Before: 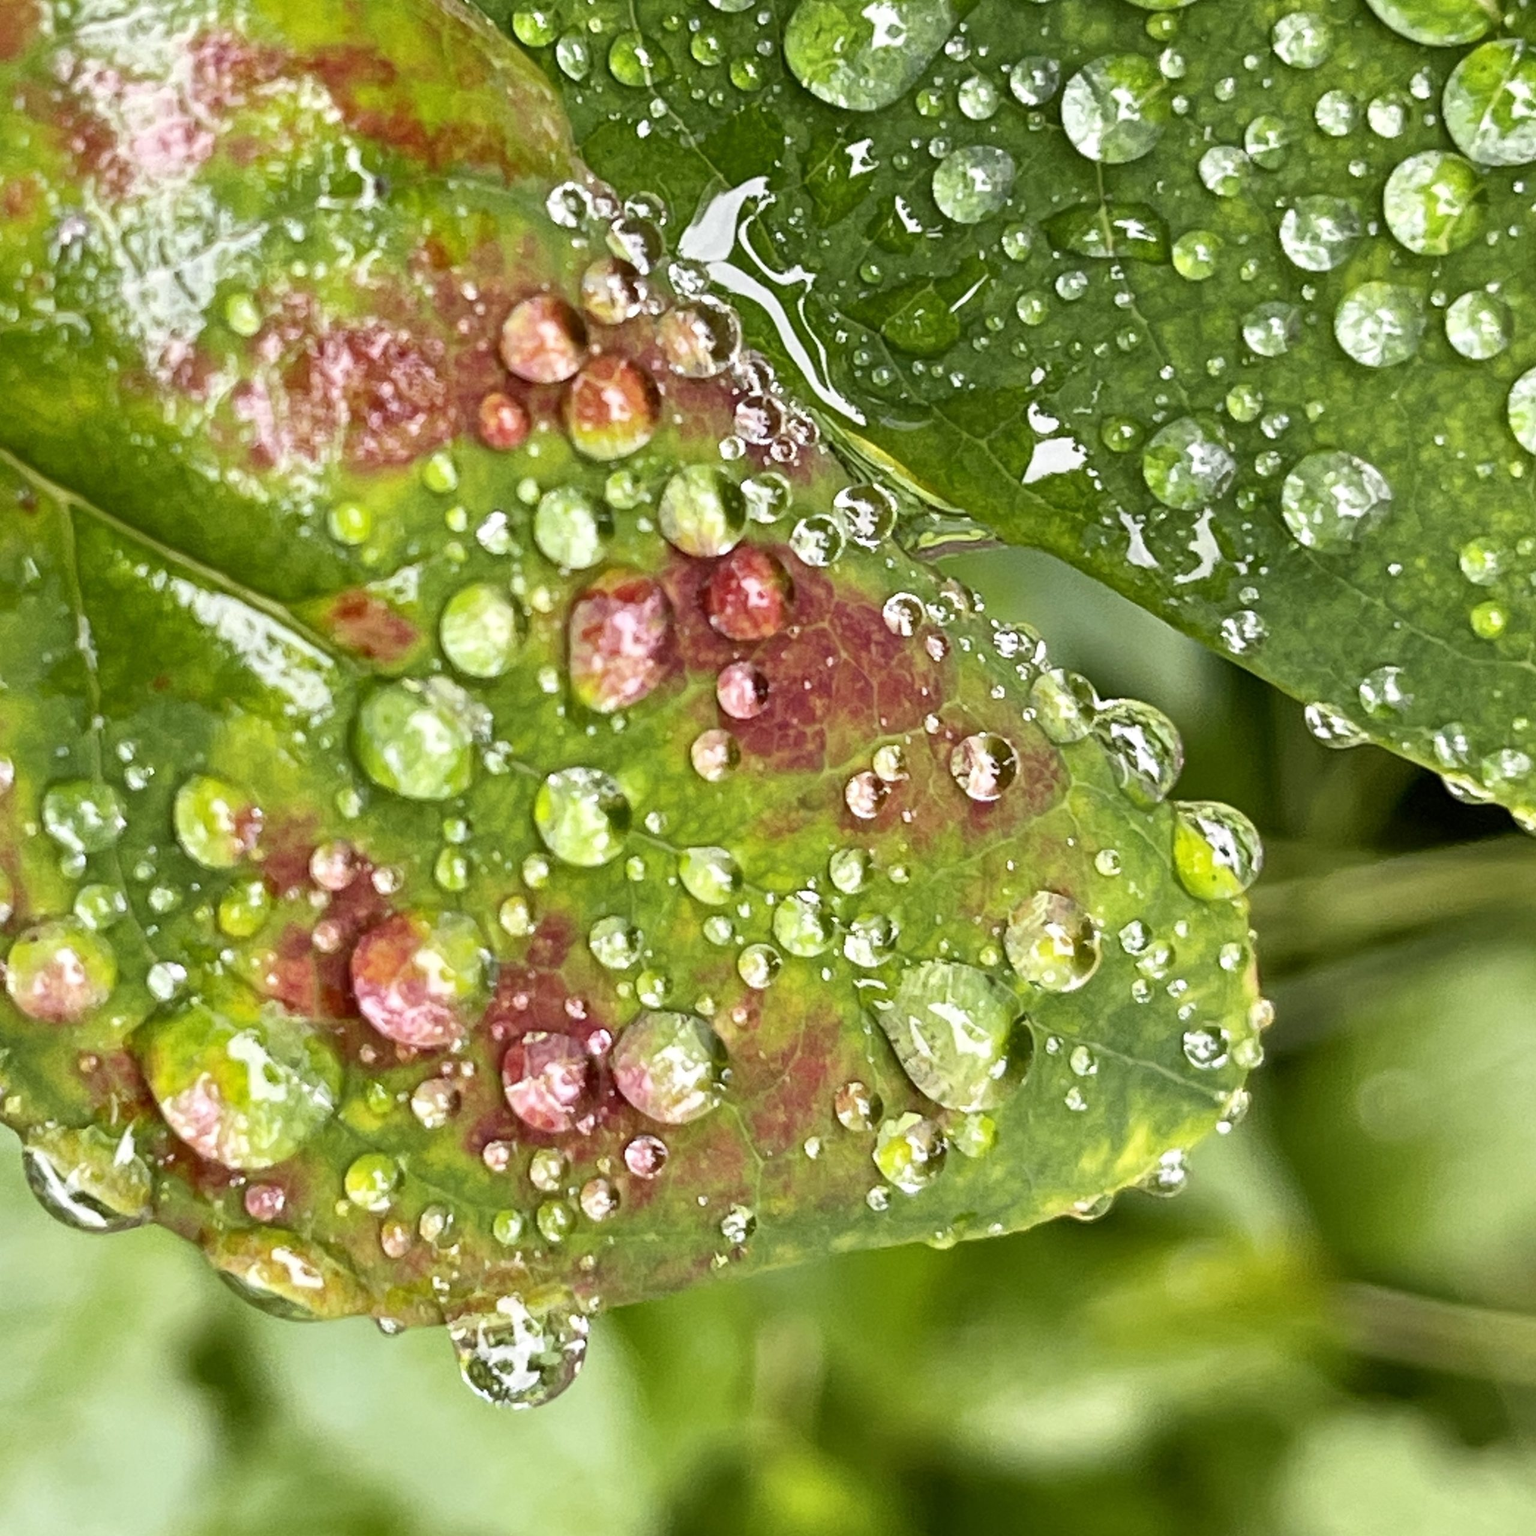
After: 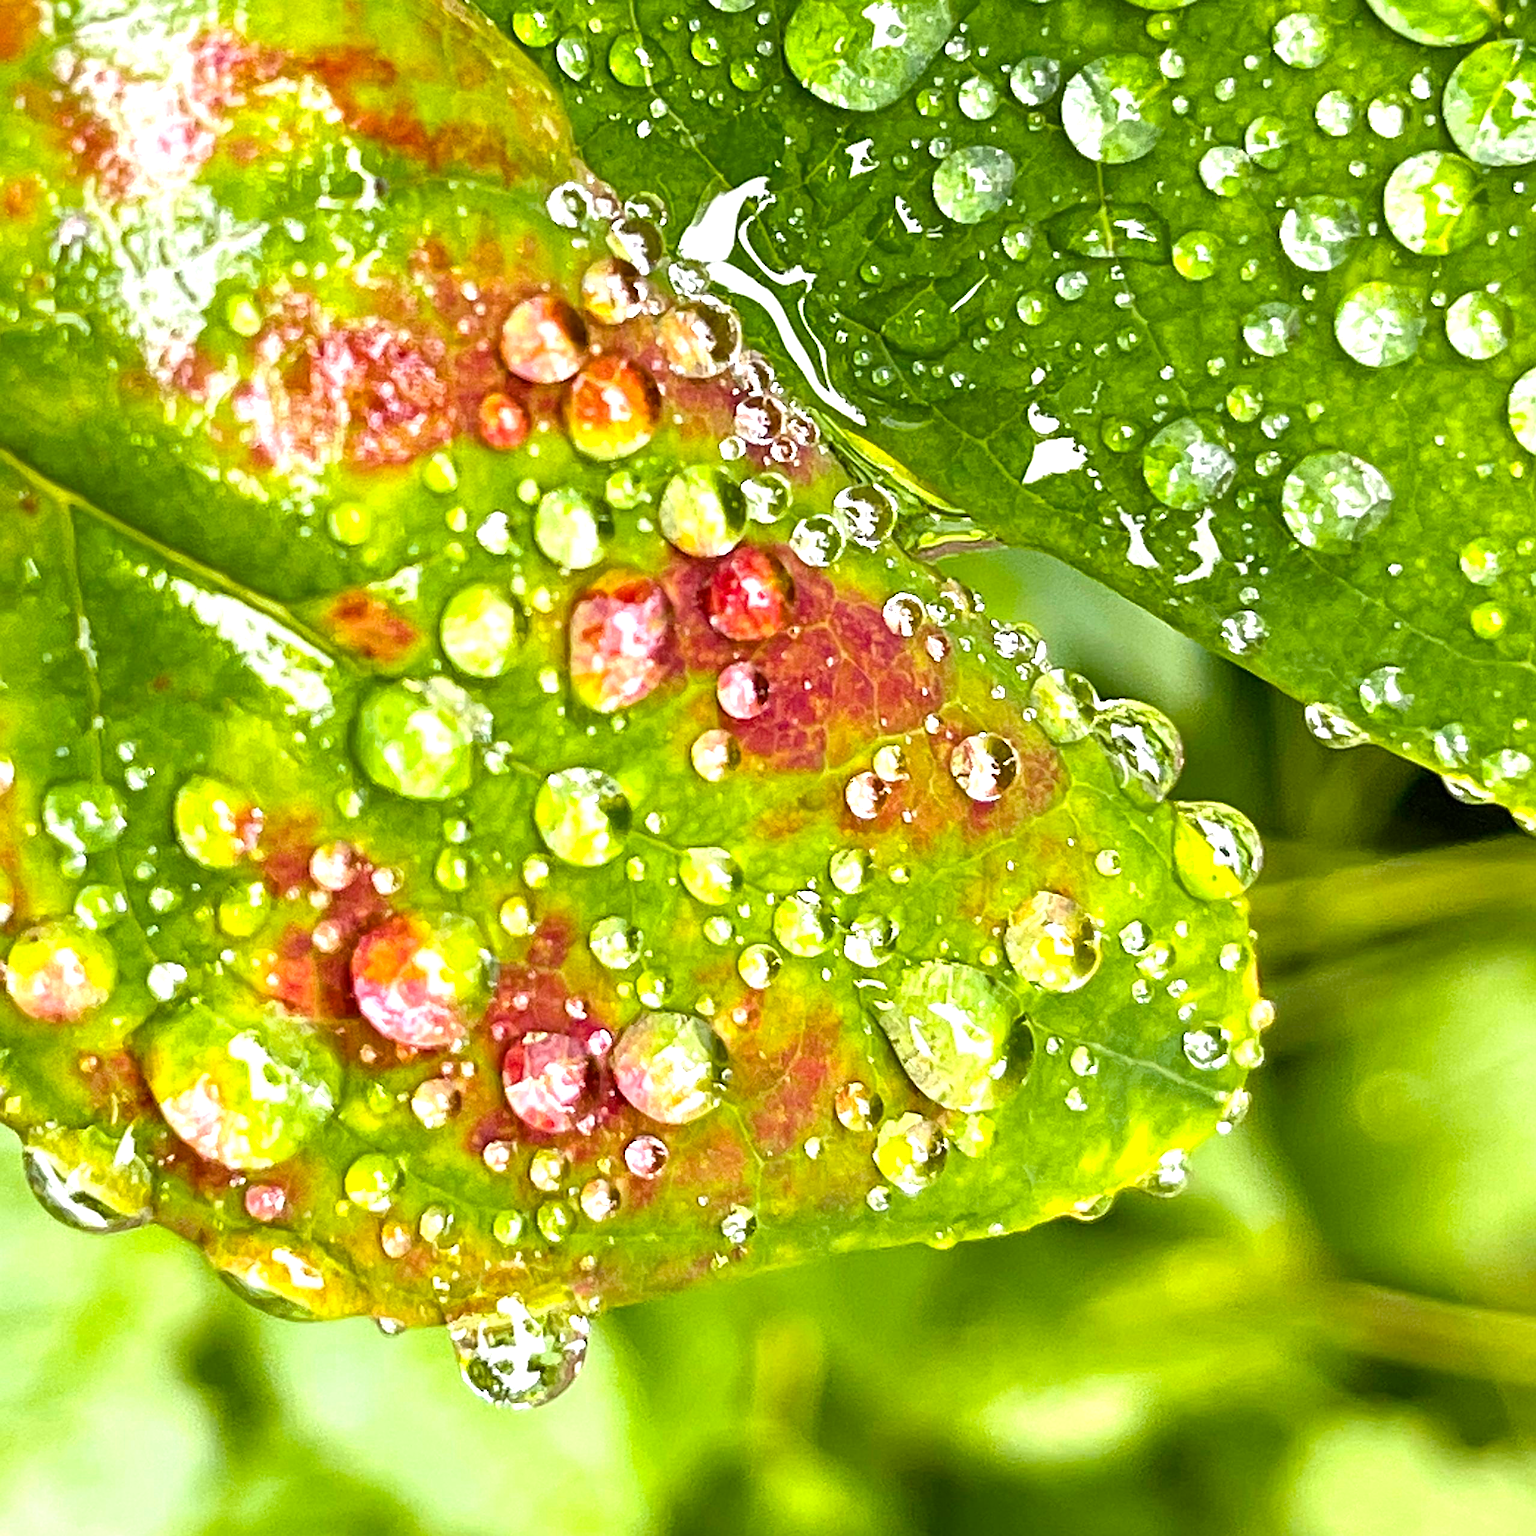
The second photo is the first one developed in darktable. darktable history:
exposure: exposure 0.732 EV, compensate highlight preservation false
color balance rgb: perceptual saturation grading › global saturation 19.431%, global vibrance 23.397%
sharpen: on, module defaults
